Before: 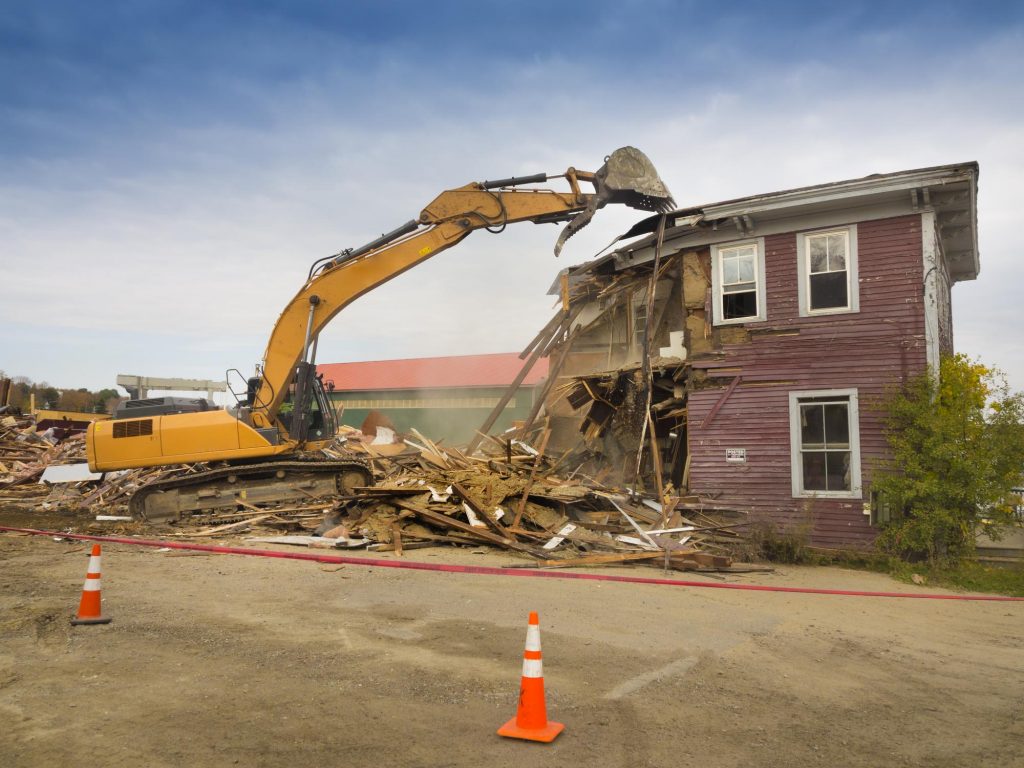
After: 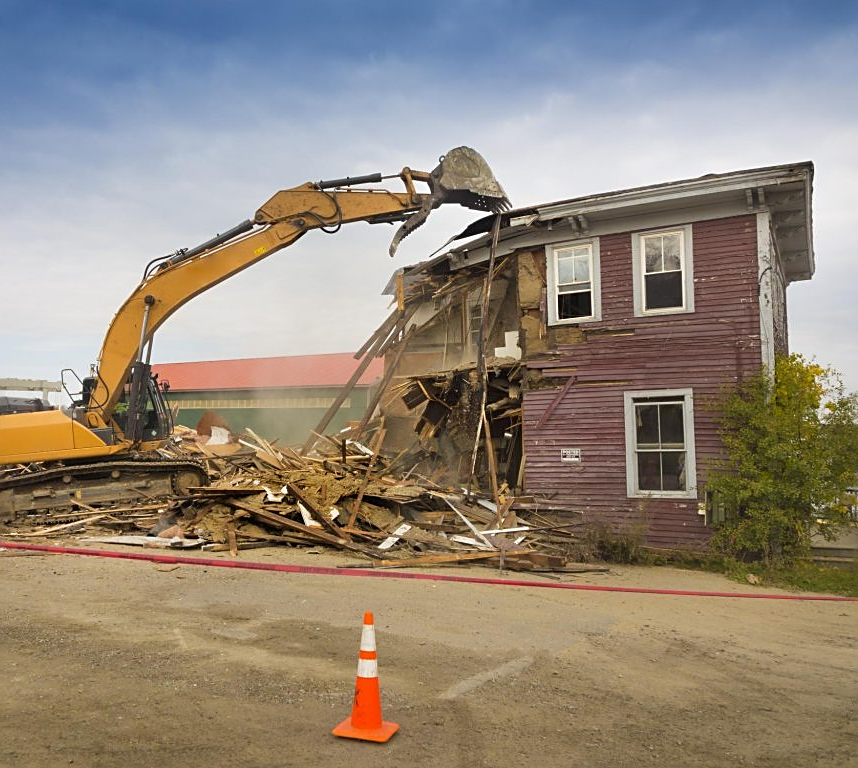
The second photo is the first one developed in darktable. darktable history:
crop: left 16.145%
exposure: compensate highlight preservation false
sharpen: on, module defaults
